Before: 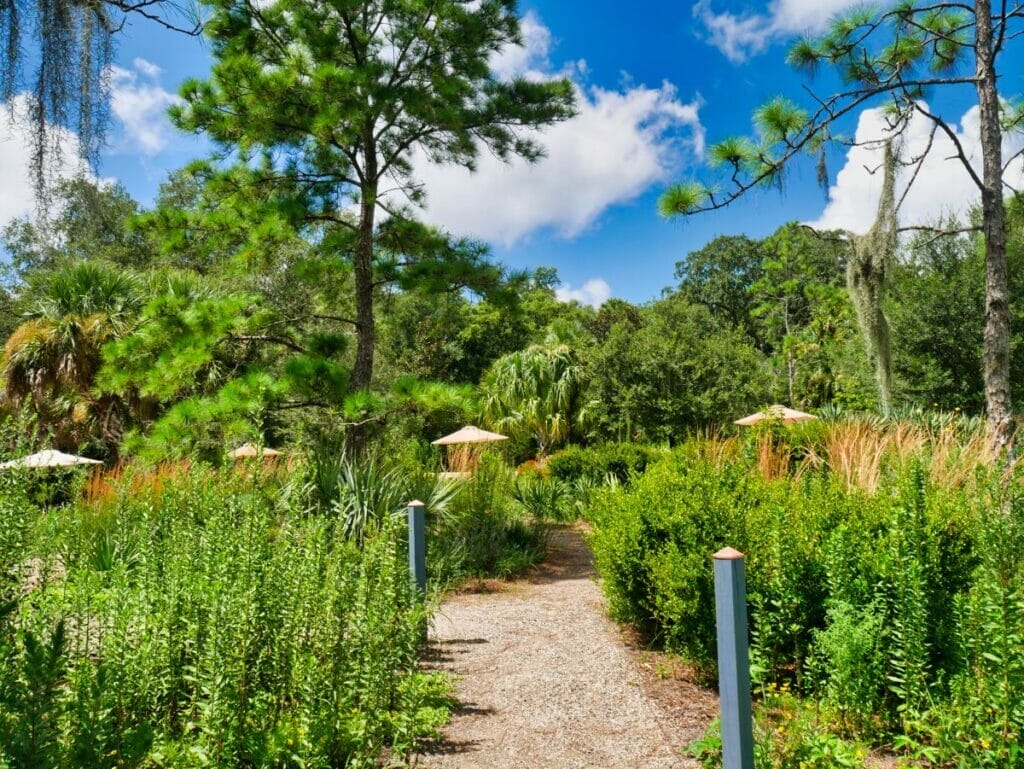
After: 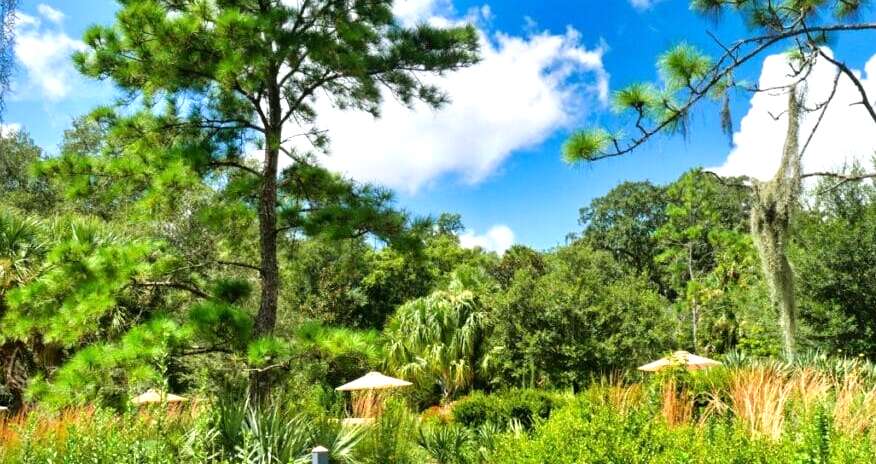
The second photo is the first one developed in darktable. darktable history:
crop and rotate: left 9.464%, top 7.115%, right 4.943%, bottom 32.439%
exposure: exposure 0.217 EV, compensate exposure bias true, compensate highlight preservation false
tone equalizer: -8 EV -0.379 EV, -7 EV -0.39 EV, -6 EV -0.295 EV, -5 EV -0.197 EV, -3 EV 0.243 EV, -2 EV 0.346 EV, -1 EV 0.383 EV, +0 EV 0.418 EV
